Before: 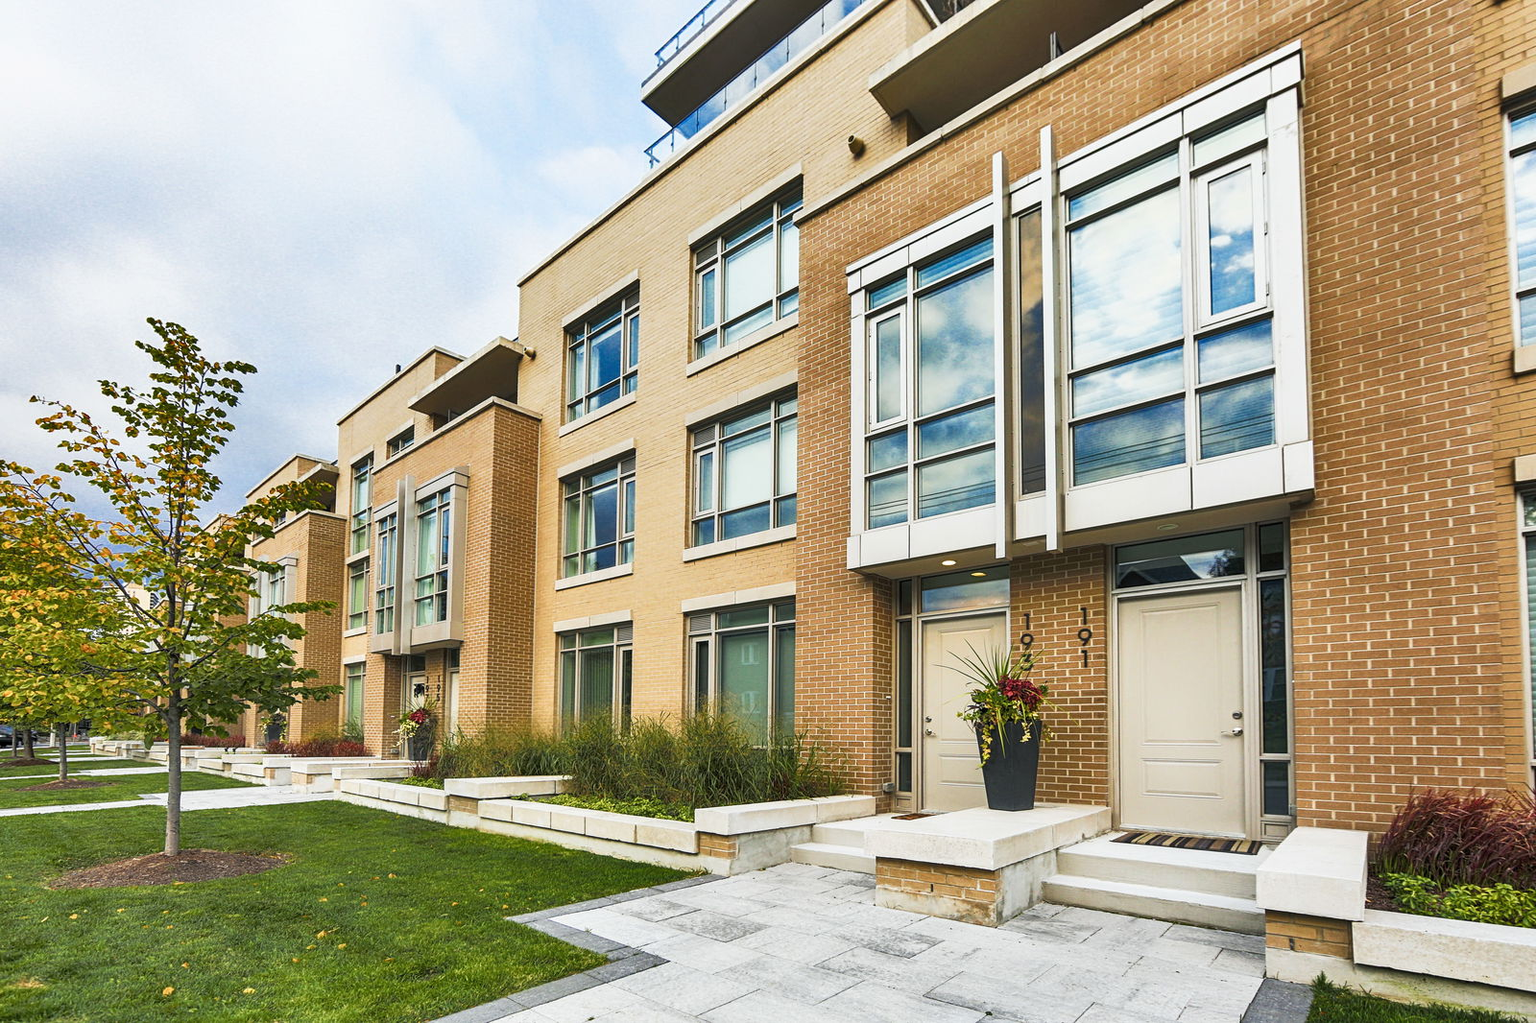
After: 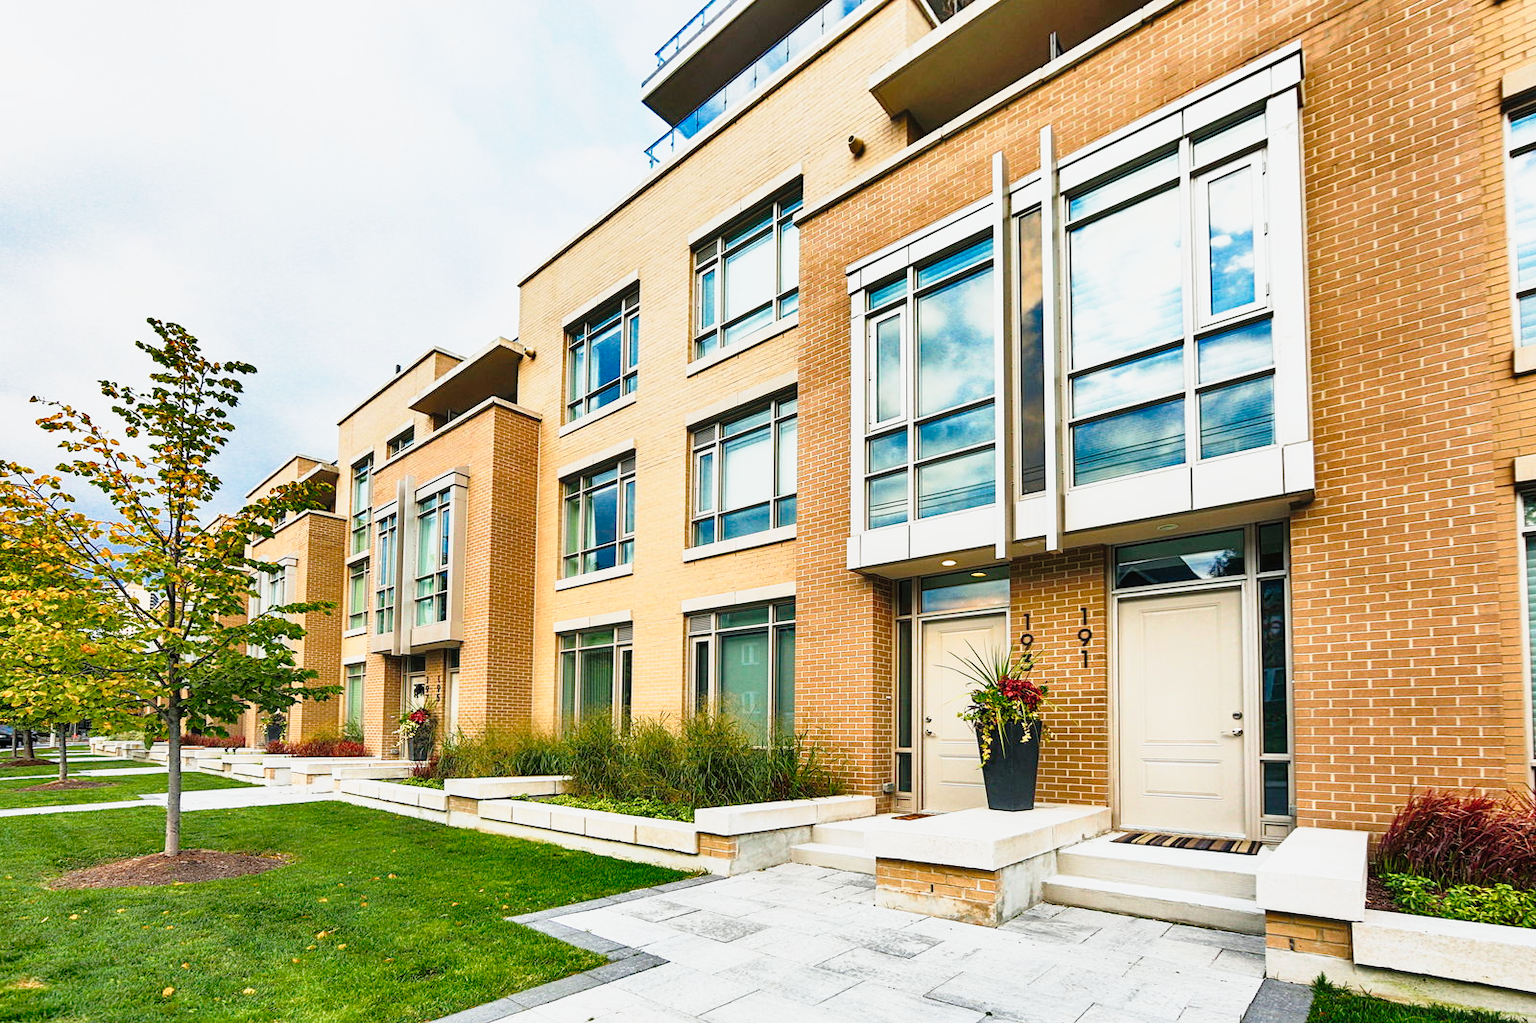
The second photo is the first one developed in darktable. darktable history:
tone curve: curves: ch0 [(0, 0.013) (0.129, 0.1) (0.327, 0.382) (0.489, 0.573) (0.66, 0.748) (0.858, 0.926) (1, 0.977)]; ch1 [(0, 0) (0.353, 0.344) (0.45, 0.46) (0.498, 0.498) (0.521, 0.512) (0.563, 0.559) (0.592, 0.578) (0.647, 0.657) (1, 1)]; ch2 [(0, 0) (0.333, 0.346) (0.375, 0.375) (0.424, 0.43) (0.476, 0.492) (0.502, 0.502) (0.524, 0.531) (0.579, 0.61) (0.612, 0.644) (0.66, 0.715) (1, 1)], preserve colors none
